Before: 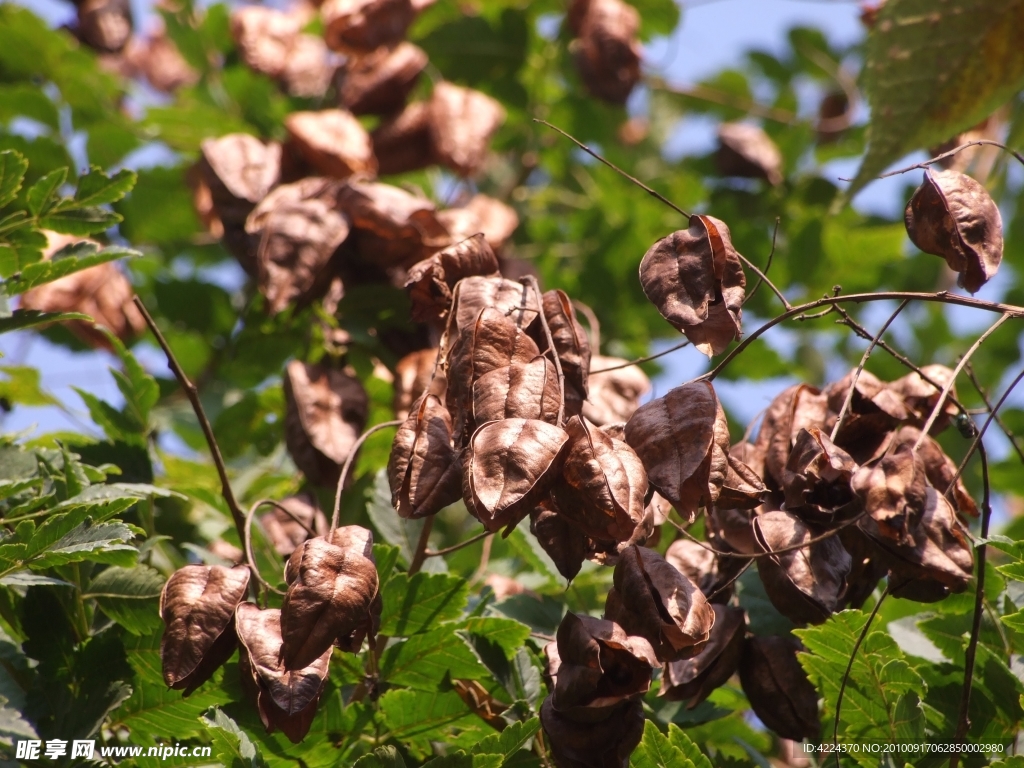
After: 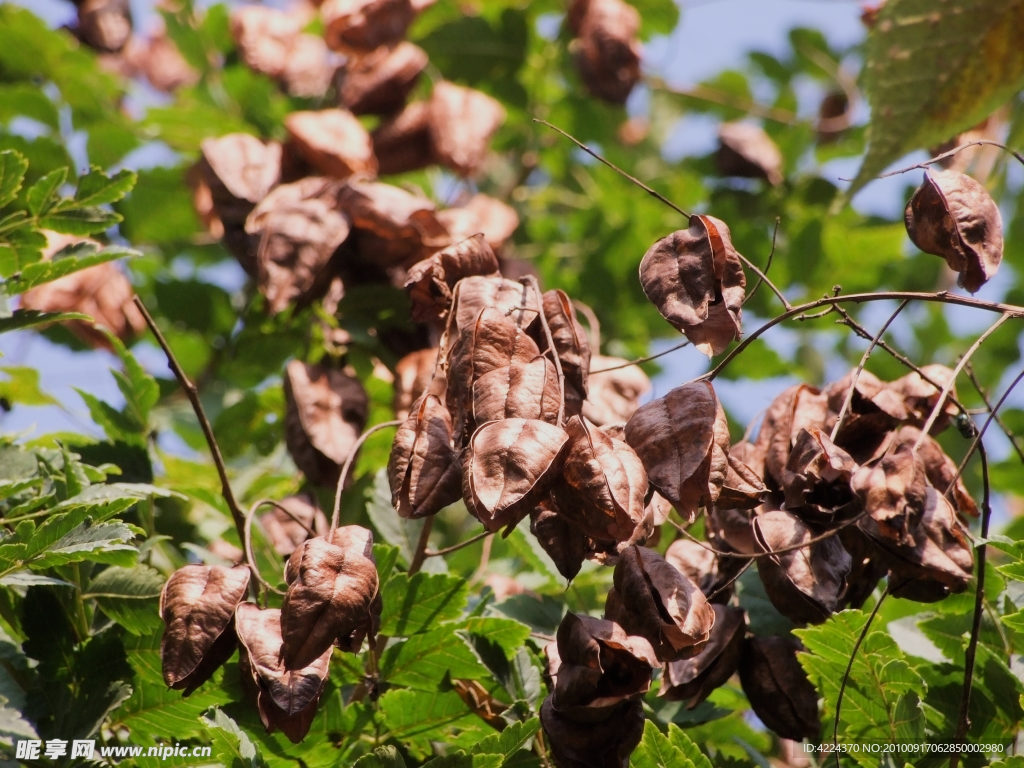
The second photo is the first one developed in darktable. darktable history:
filmic rgb: black relative exposure -16 EV, white relative exposure 6.92 EV, hardness 4.67
exposure: black level correction 0.001, exposure 0.499 EV, compensate highlight preservation false
